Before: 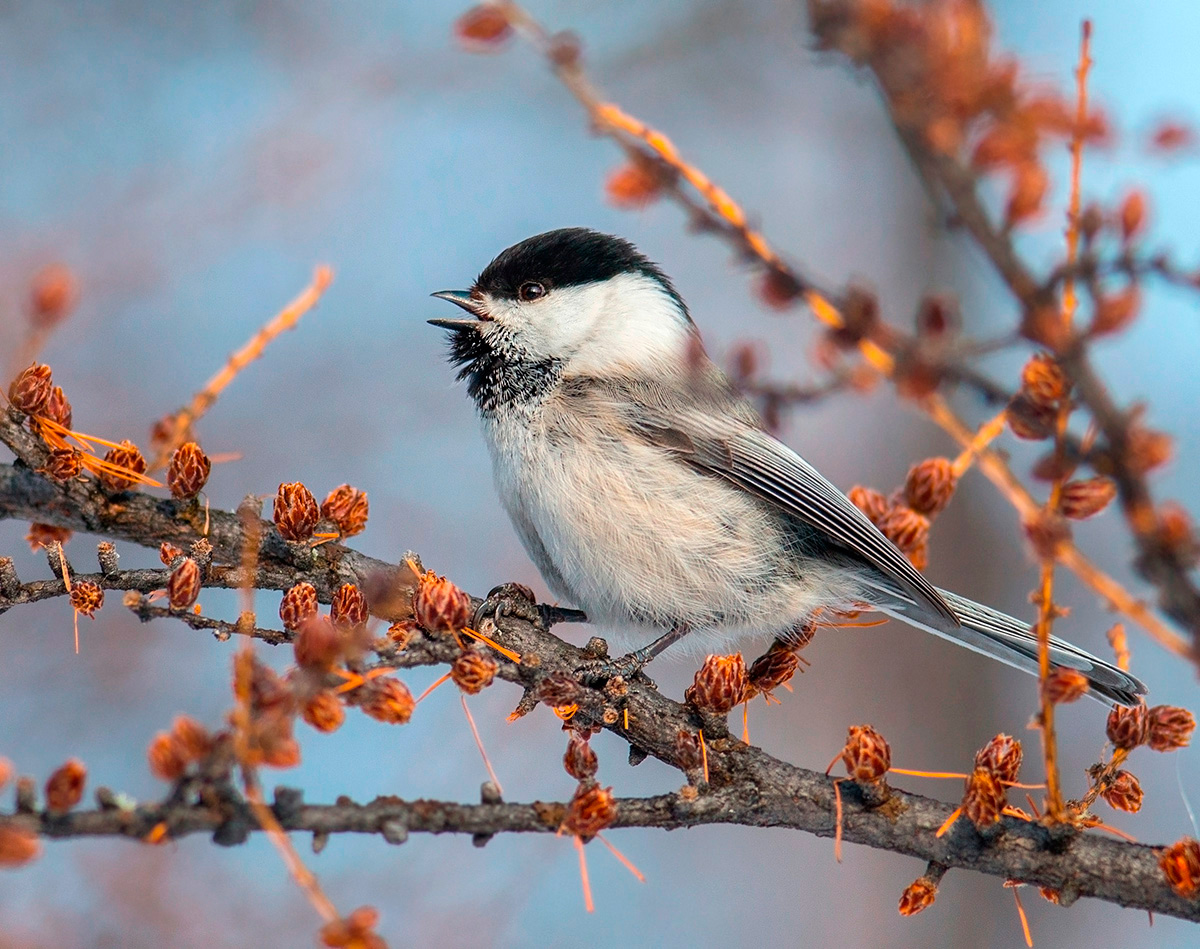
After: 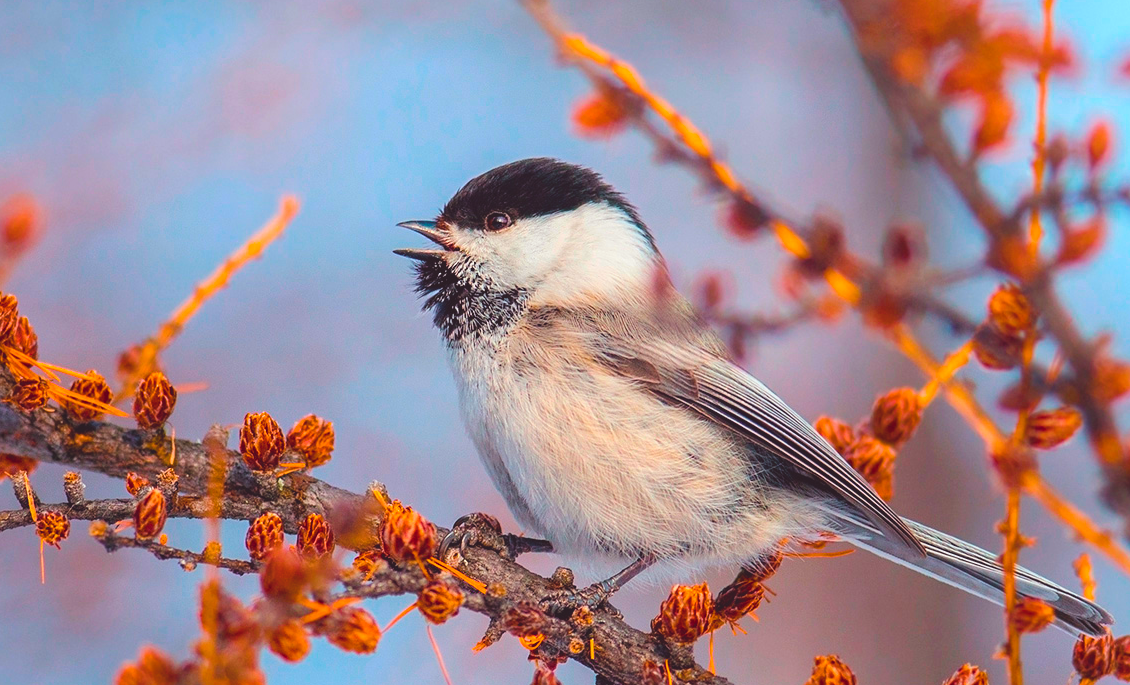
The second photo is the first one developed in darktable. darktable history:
color calibration: illuminant same as pipeline (D50), adaptation none (bypass), x 0.332, y 0.335, temperature 5008.75 K
contrast brightness saturation: brightness 0.14
shadows and highlights: radius 92.6, shadows -13.57, white point adjustment 0.172, highlights 31.67, compress 48.34%, soften with gaussian
exposure: black level correction -0.014, exposure -0.193 EV, compensate highlight preservation false
color balance rgb: power › luminance -7.631%, power › chroma 1.317%, power › hue 330.37°, perceptual saturation grading › global saturation 35.808%, perceptual saturation grading › shadows 34.882%, global vibrance 31.864%
crop: left 2.849%, top 7.381%, right 2.974%, bottom 20.354%
